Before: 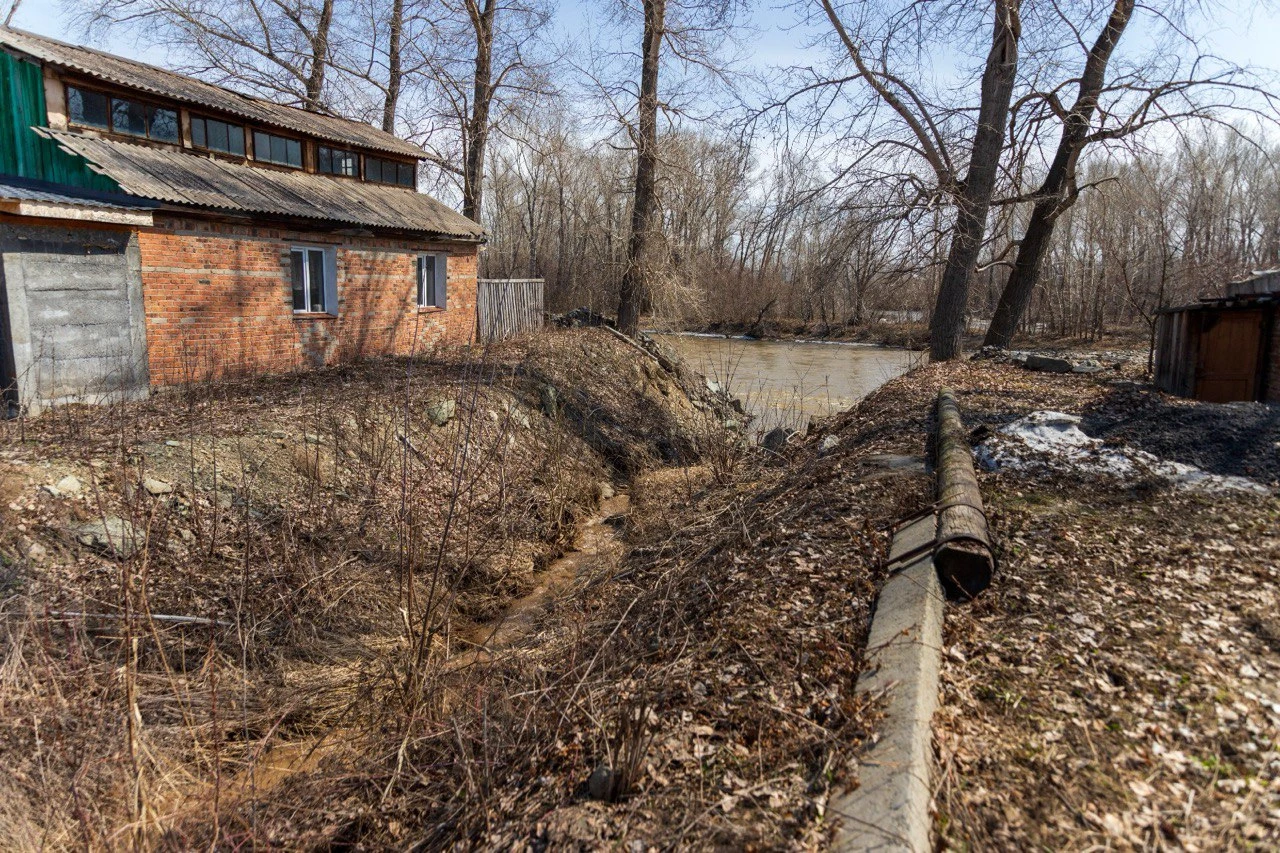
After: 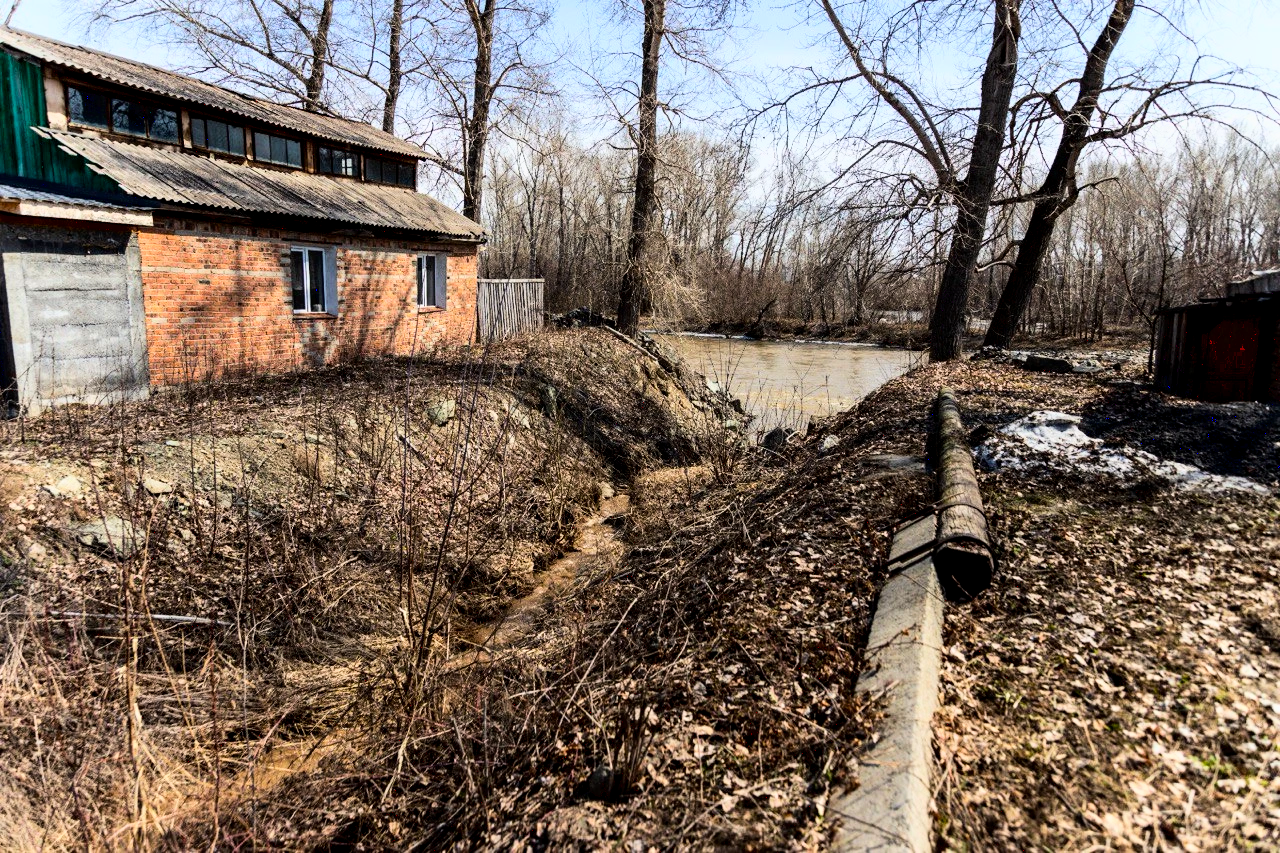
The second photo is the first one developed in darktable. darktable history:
base curve: curves: ch0 [(0, 0) (0.007, 0.004) (0.027, 0.03) (0.046, 0.07) (0.207, 0.54) (0.442, 0.872) (0.673, 0.972) (1, 1)]
exposure: black level correction 0.009, exposure -0.653 EV, compensate exposure bias true, compensate highlight preservation false
